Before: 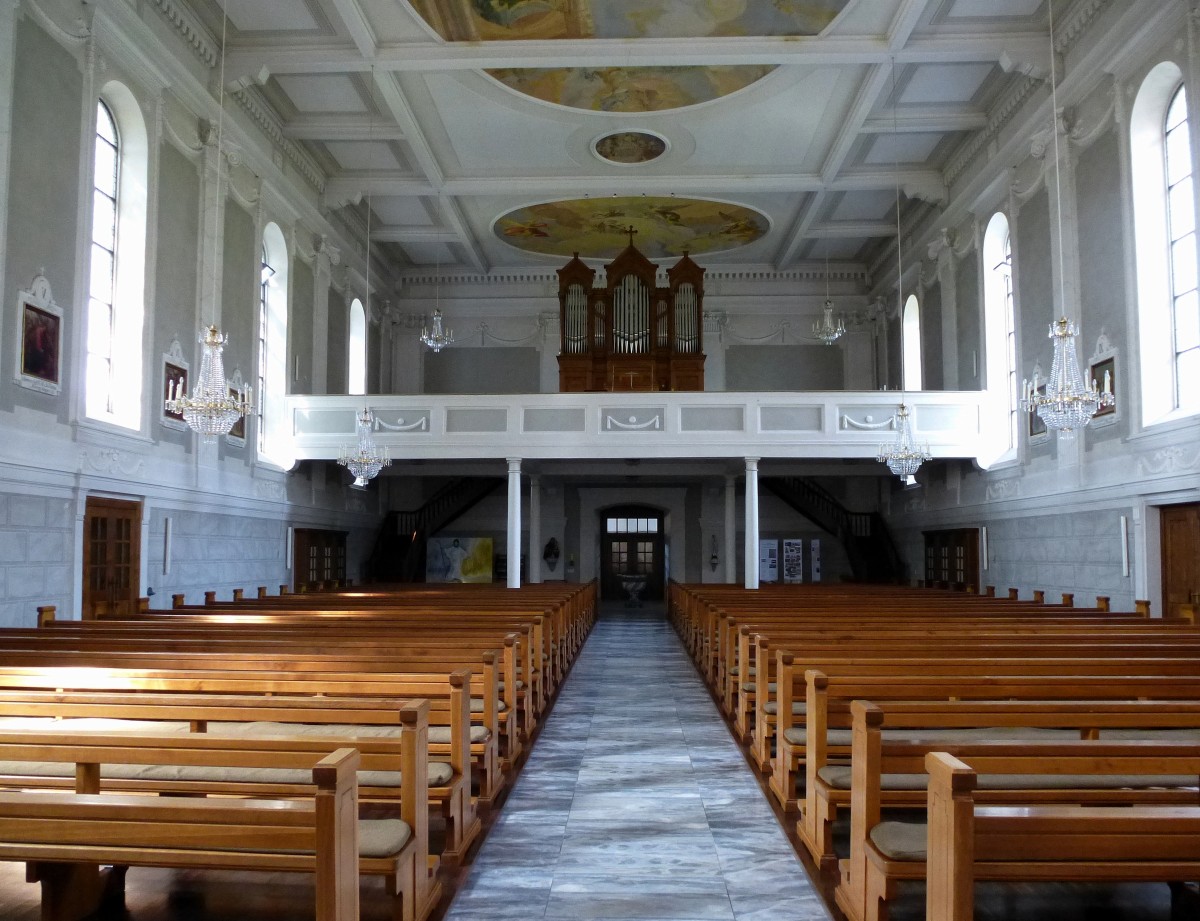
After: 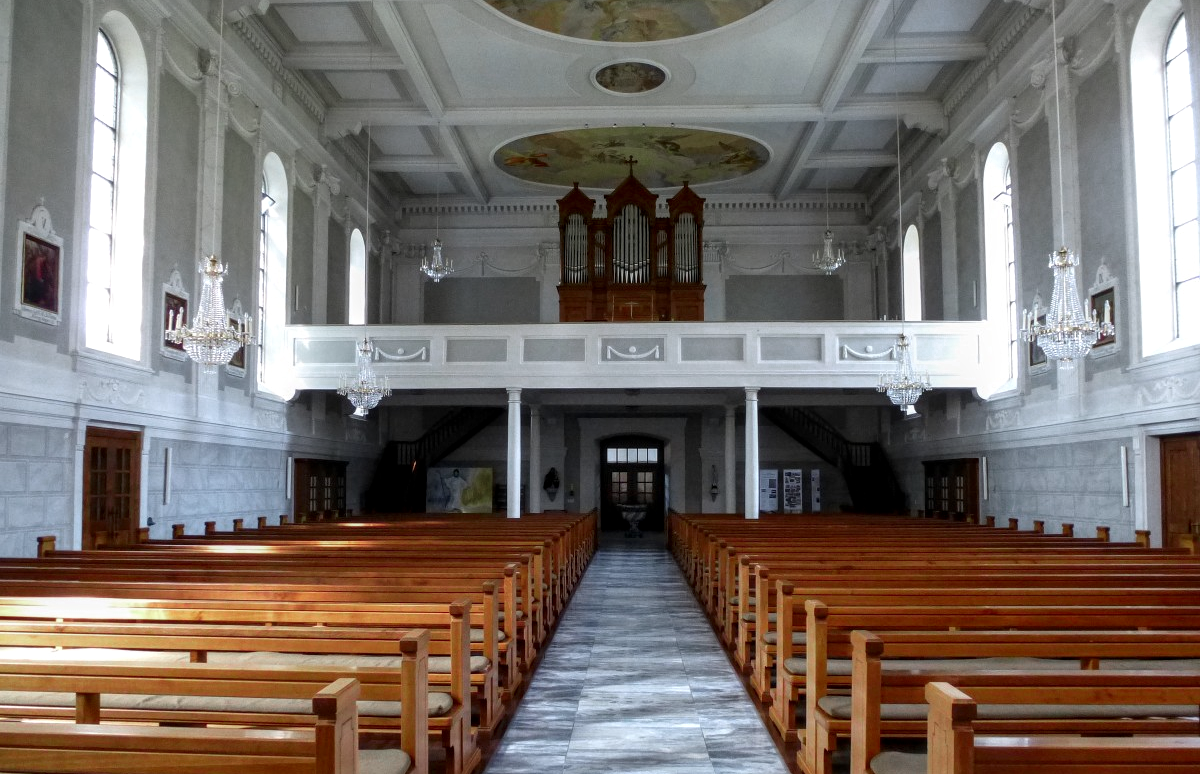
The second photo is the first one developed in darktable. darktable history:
crop: top 7.625%, bottom 8.027%
local contrast: on, module defaults
color zones: curves: ch0 [(0, 0.466) (0.128, 0.466) (0.25, 0.5) (0.375, 0.456) (0.5, 0.5) (0.625, 0.5) (0.737, 0.652) (0.875, 0.5)]; ch1 [(0, 0.603) (0.125, 0.618) (0.261, 0.348) (0.372, 0.353) (0.497, 0.363) (0.611, 0.45) (0.731, 0.427) (0.875, 0.518) (0.998, 0.652)]; ch2 [(0, 0.559) (0.125, 0.451) (0.253, 0.564) (0.37, 0.578) (0.5, 0.466) (0.625, 0.471) (0.731, 0.471) (0.88, 0.485)]
